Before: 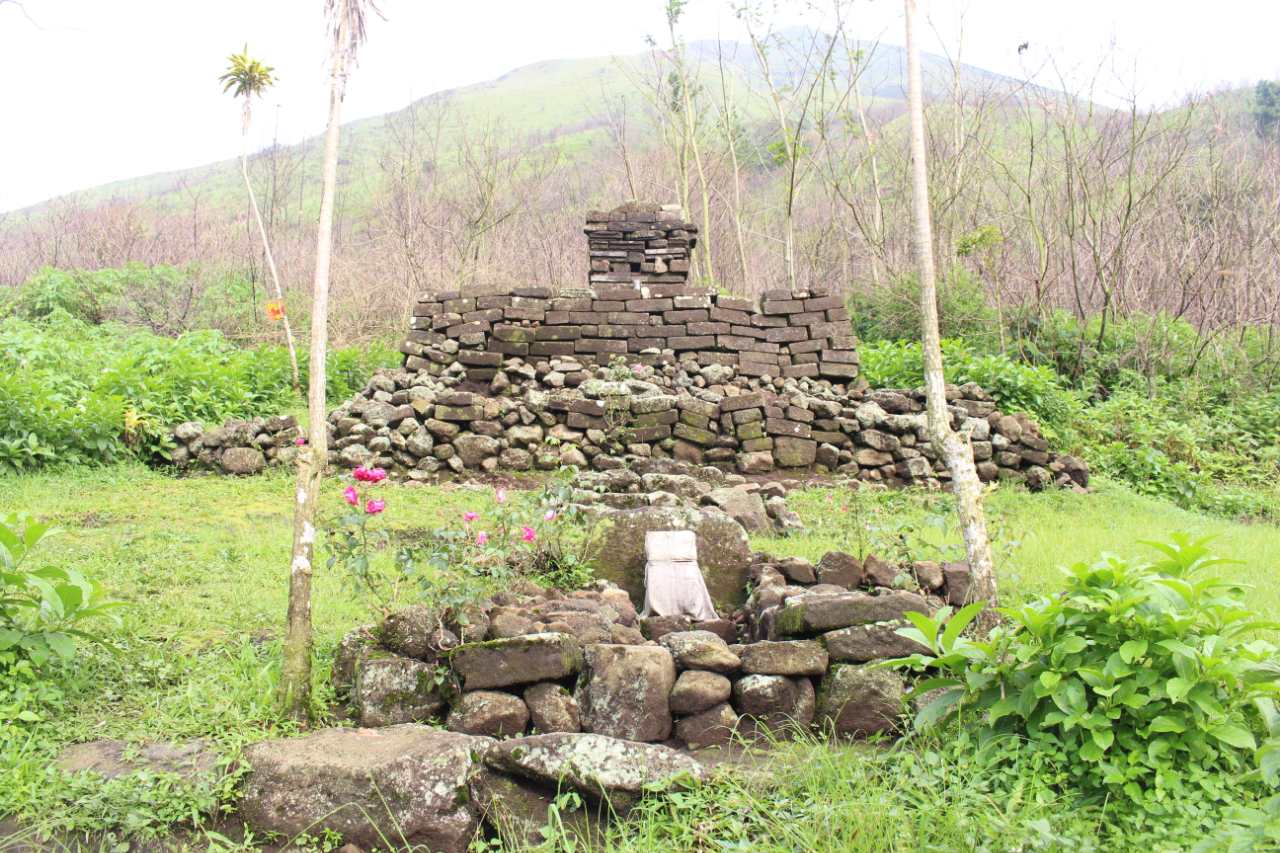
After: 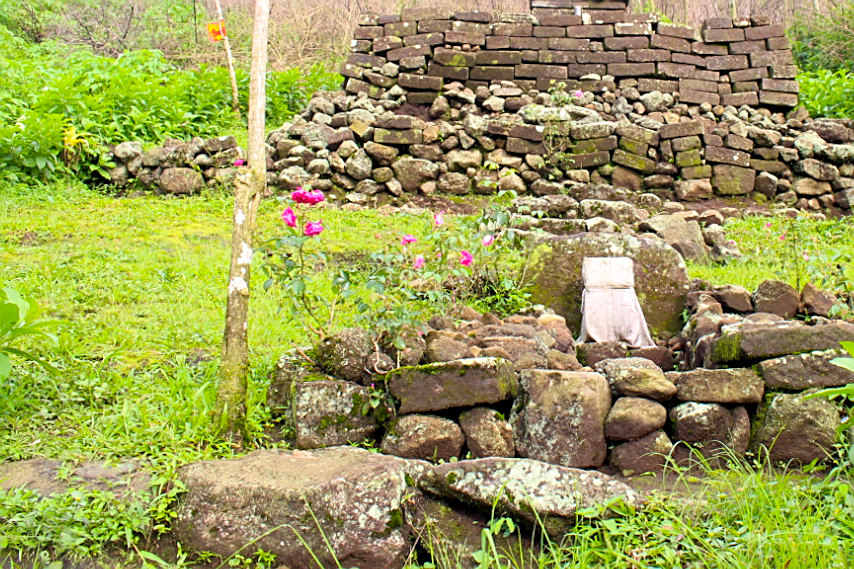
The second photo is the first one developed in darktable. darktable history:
crop and rotate: angle -0.82°, left 3.85%, top 31.828%, right 27.992%
color balance rgb: linear chroma grading › global chroma 13.3%, global vibrance 41.49%
sharpen: on, module defaults
exposure: black level correction 0.007, compensate highlight preservation false
